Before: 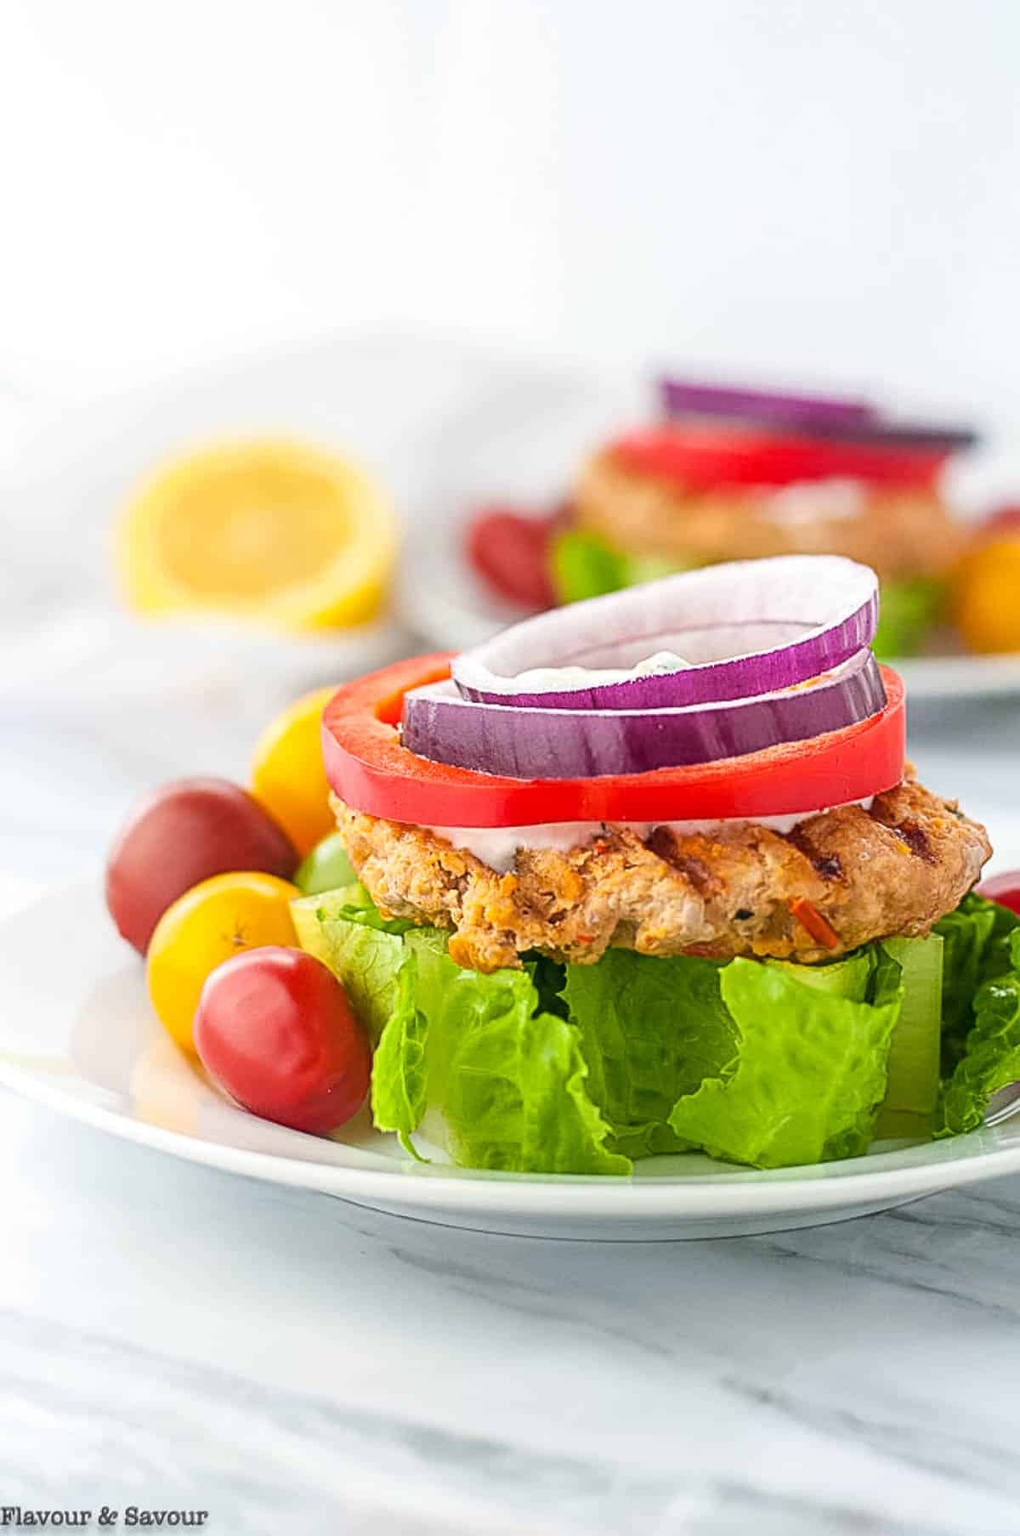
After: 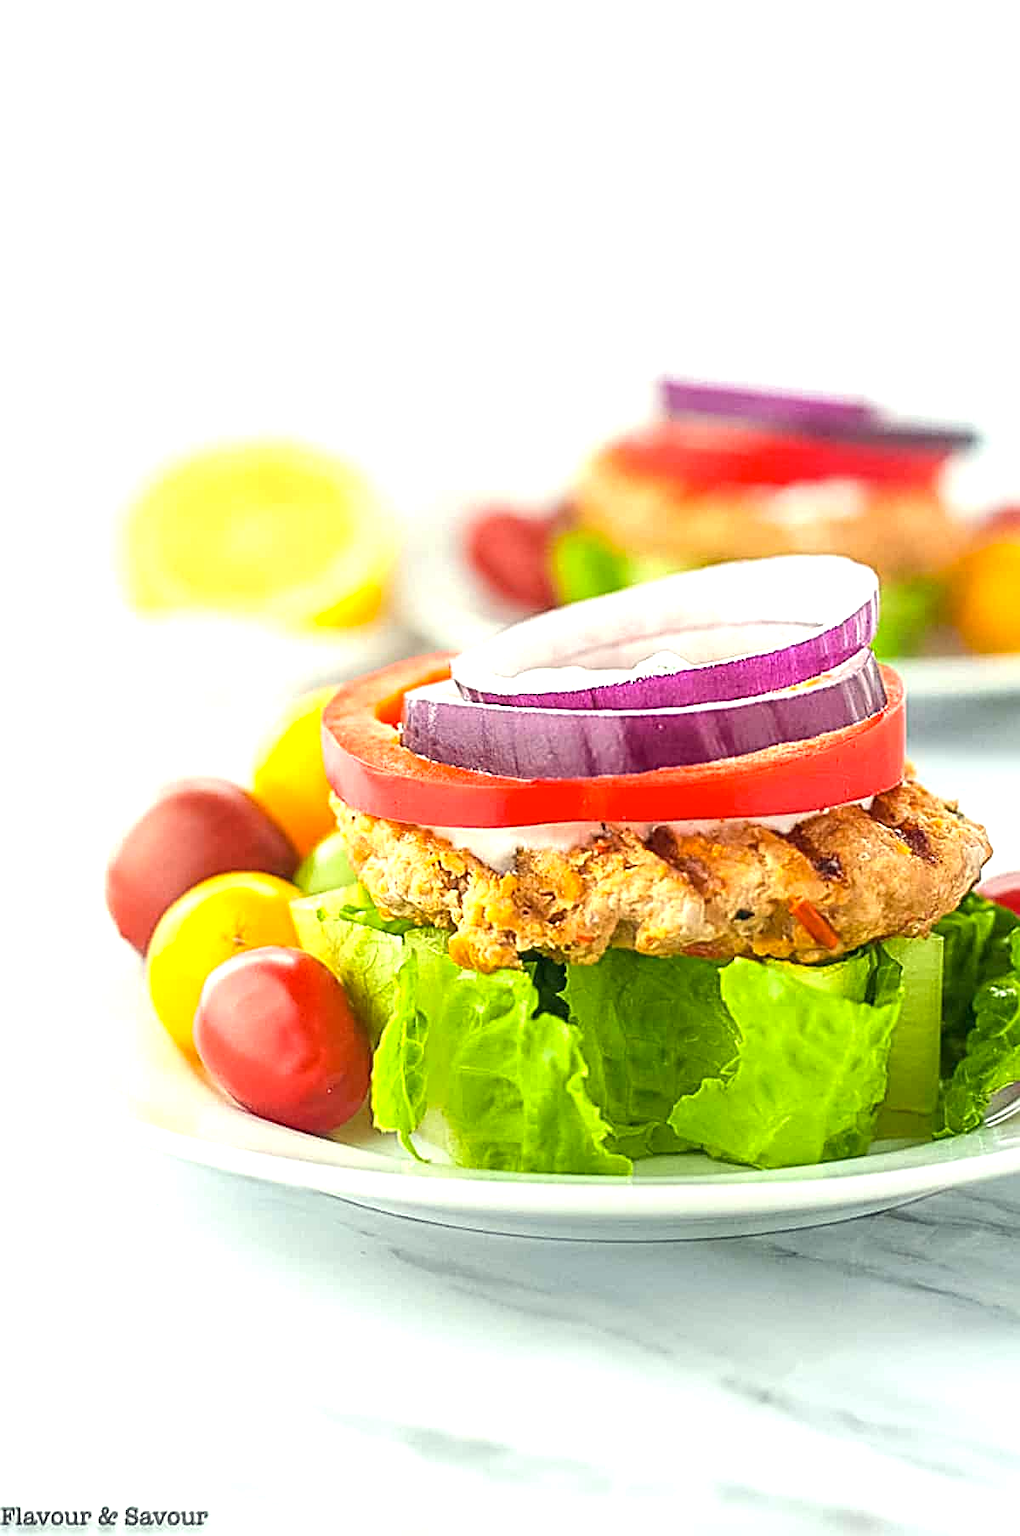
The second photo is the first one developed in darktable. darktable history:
color correction: highlights a* -4.36, highlights b* 6.26
sharpen: on, module defaults
exposure: exposure 0.632 EV, compensate exposure bias true, compensate highlight preservation false
